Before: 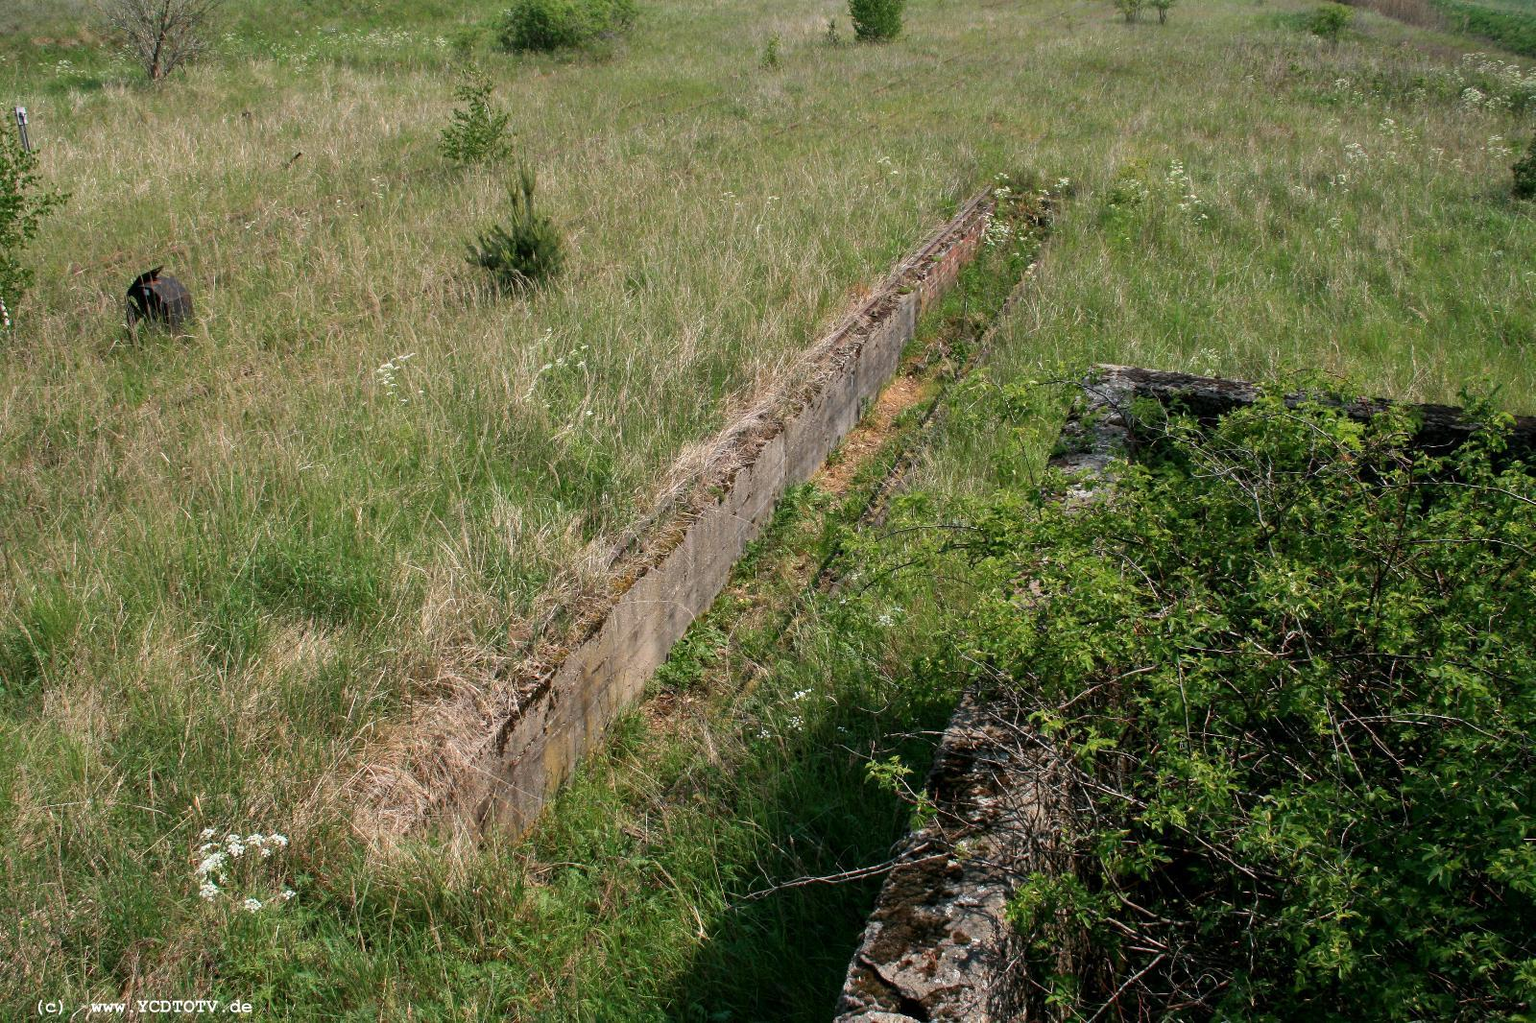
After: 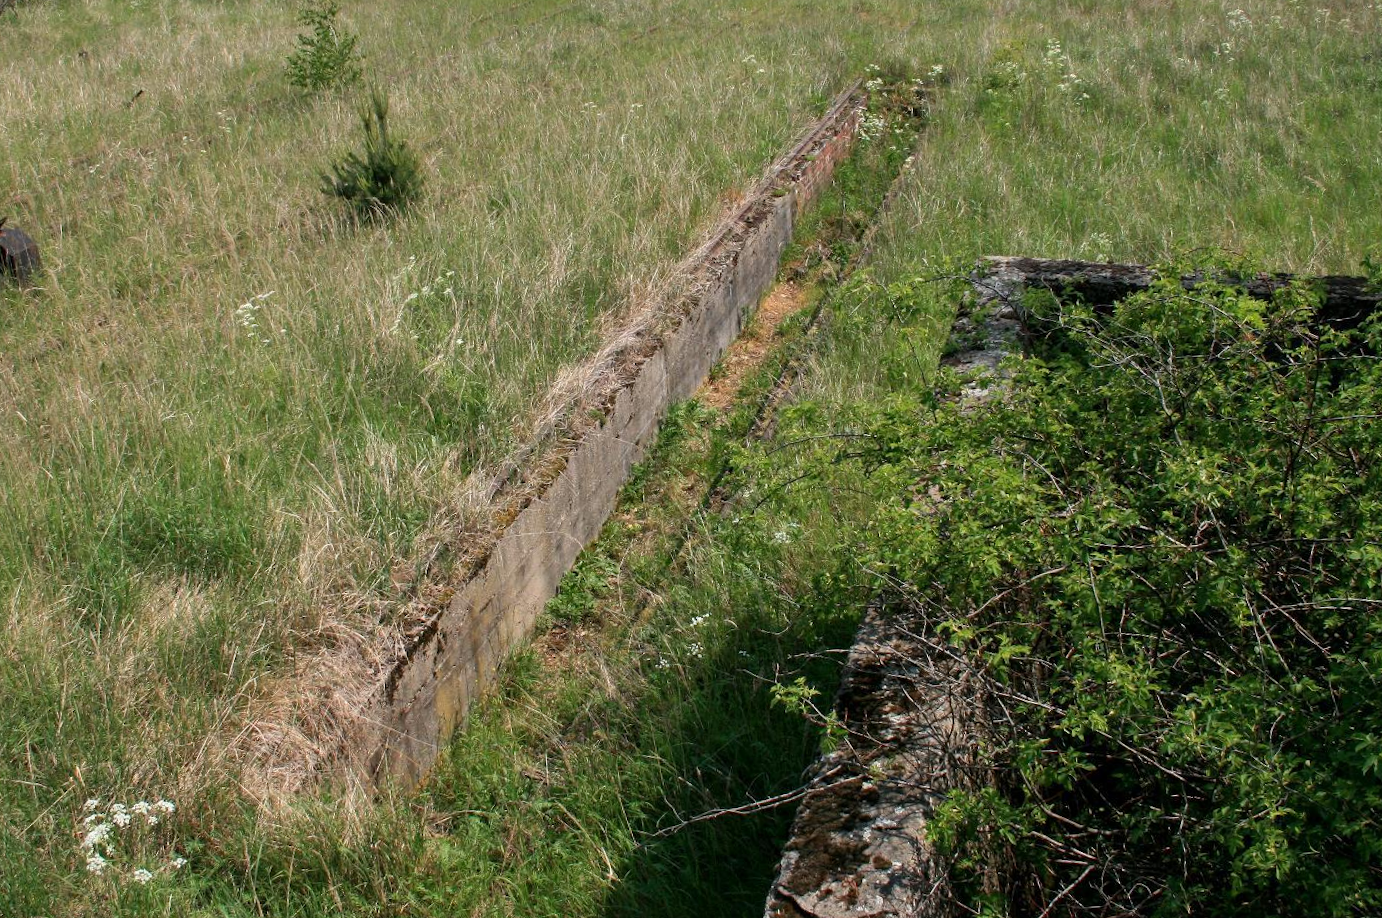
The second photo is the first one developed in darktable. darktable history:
crop and rotate: angle 3.7°, left 5.443%, top 5.69%
